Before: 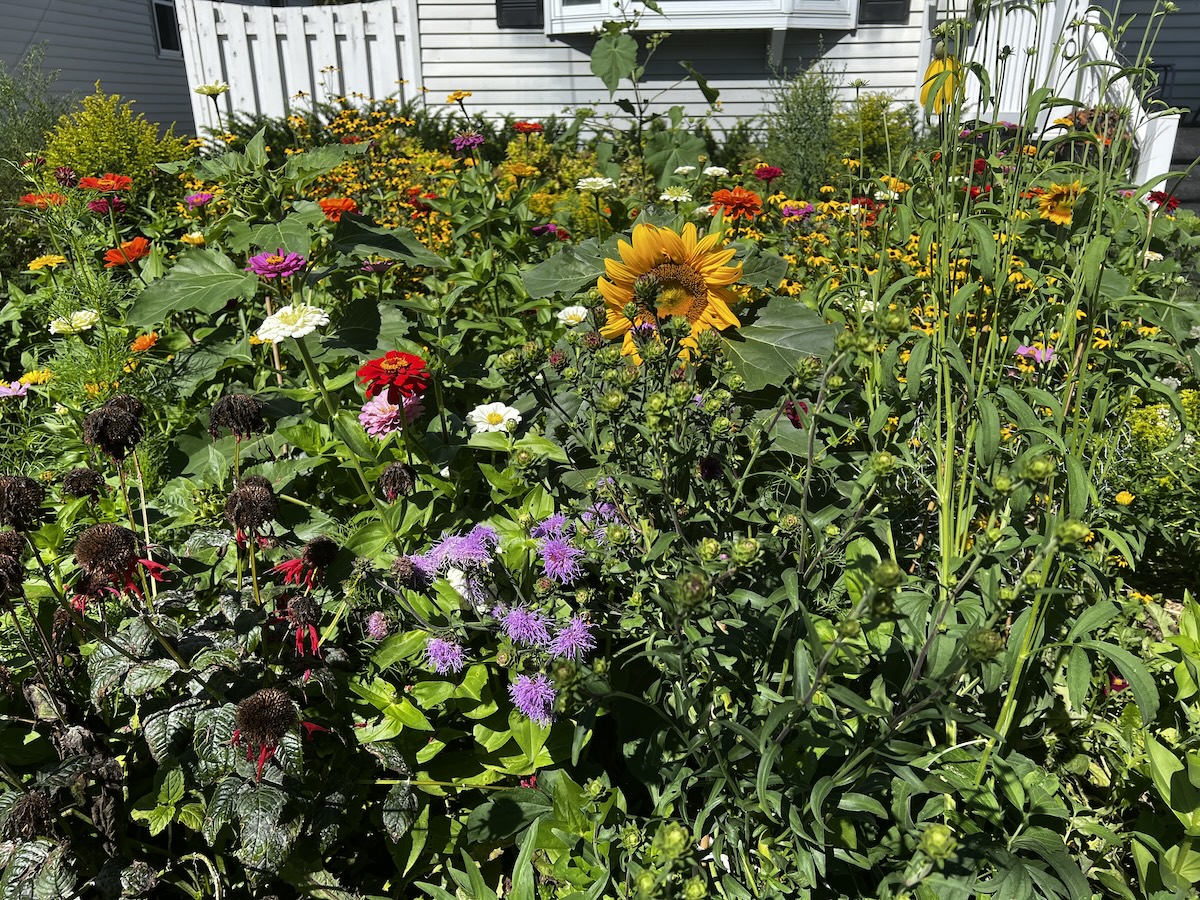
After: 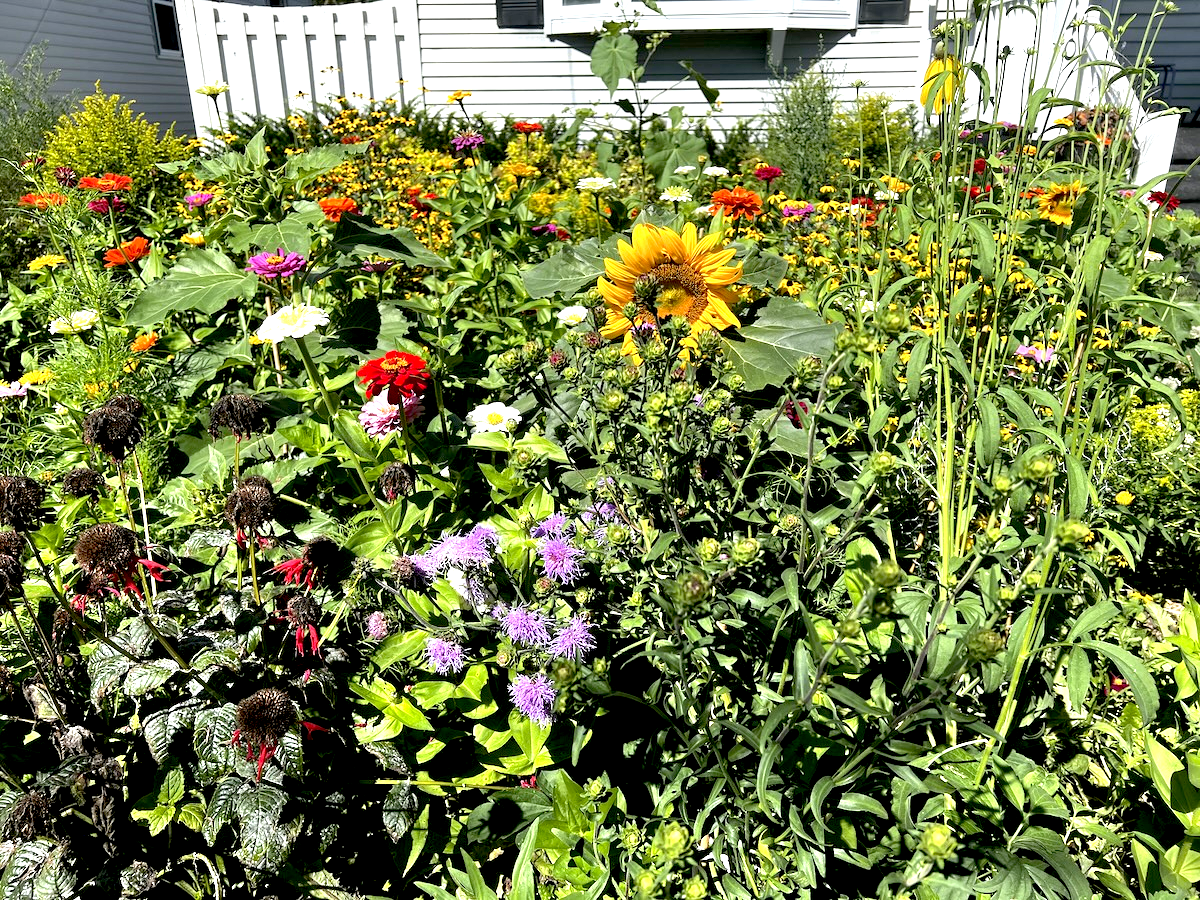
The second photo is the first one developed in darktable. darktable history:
exposure: black level correction 0.011, exposure 1.08 EV, compensate exposure bias true, compensate highlight preservation false
